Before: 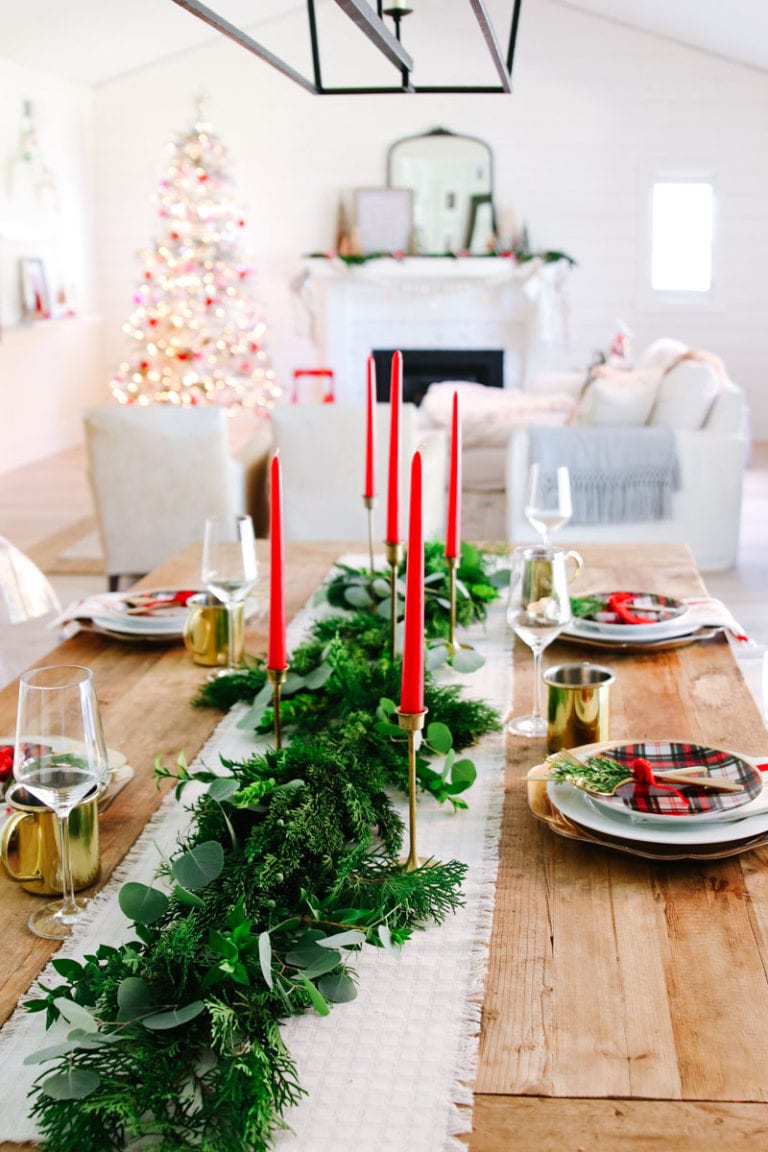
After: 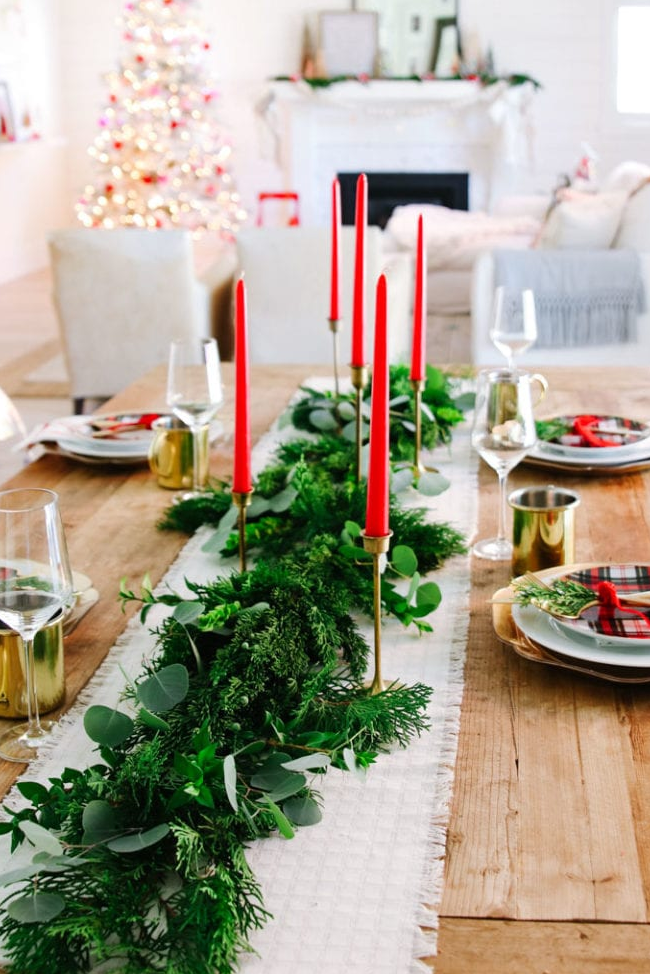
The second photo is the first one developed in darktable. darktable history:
crop and rotate: left 4.628%, top 15.382%, right 10.666%
